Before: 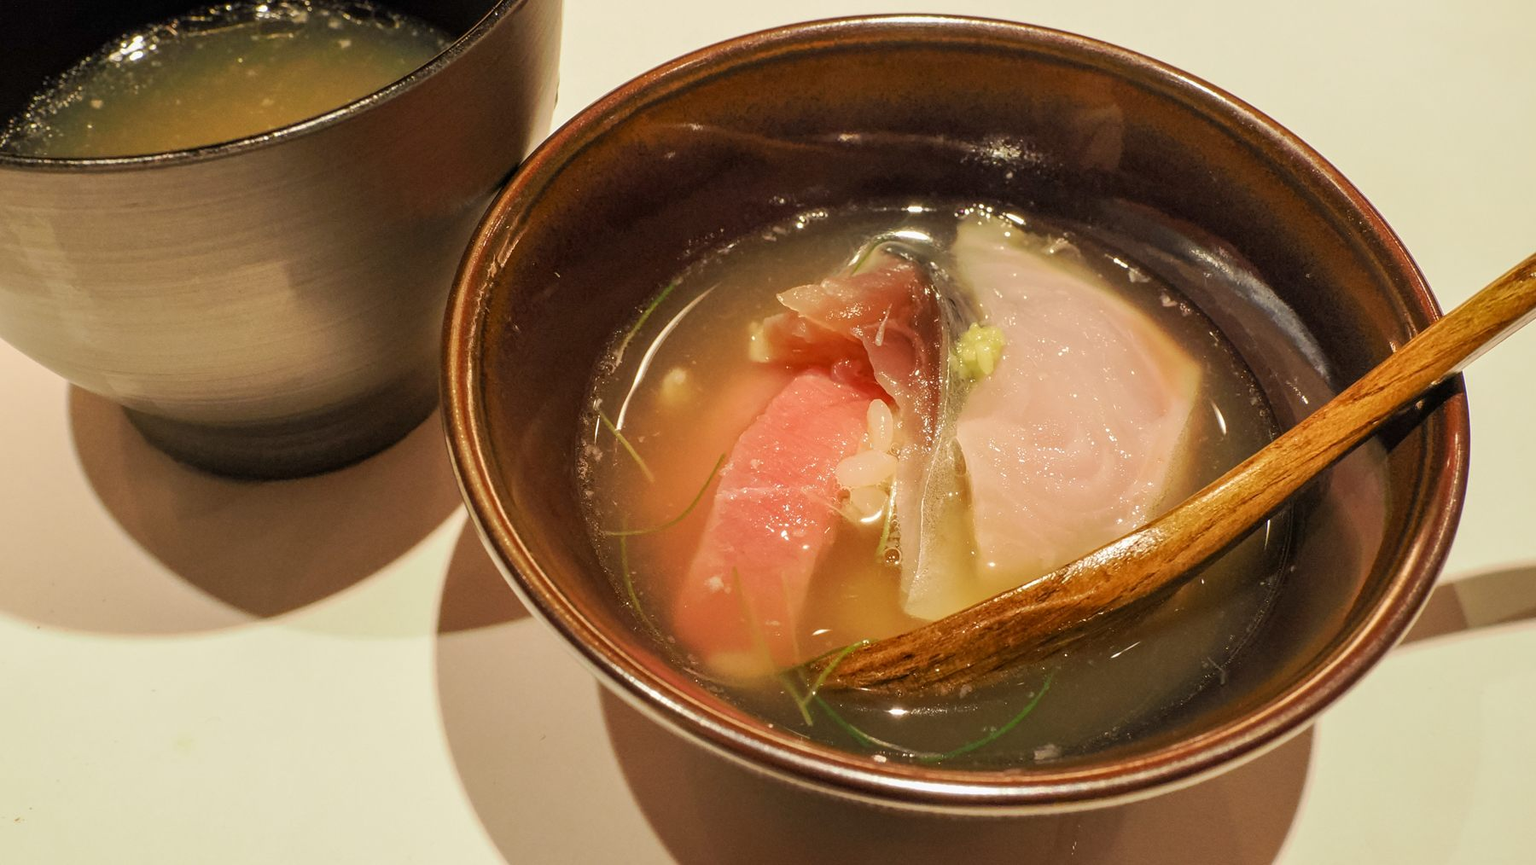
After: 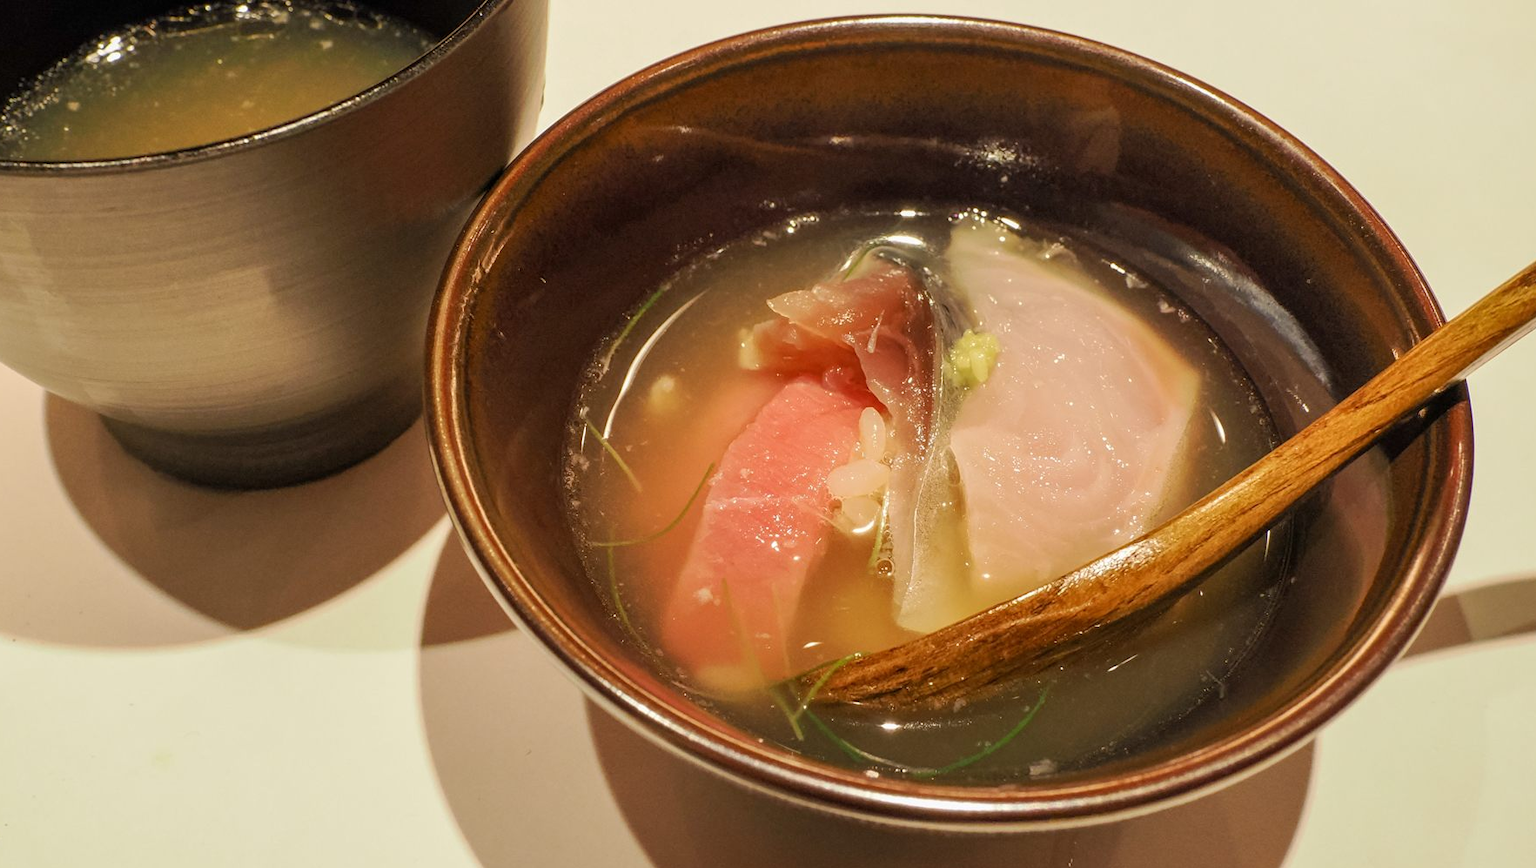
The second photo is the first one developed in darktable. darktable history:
crop: left 1.636%, right 0.283%, bottom 1.506%
